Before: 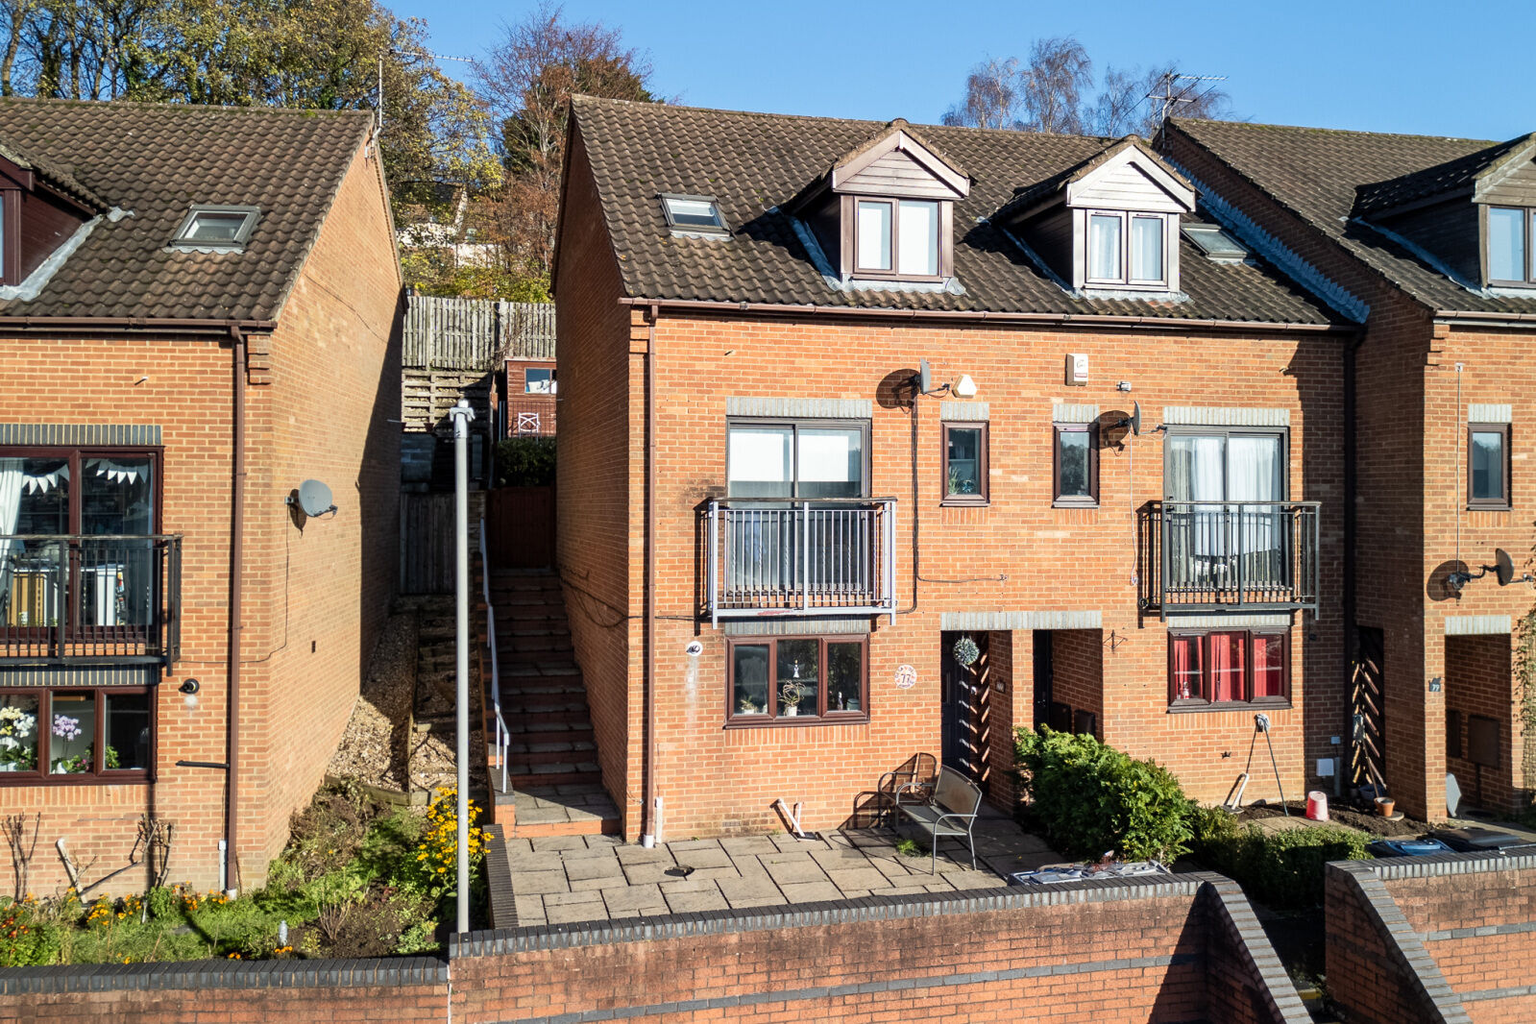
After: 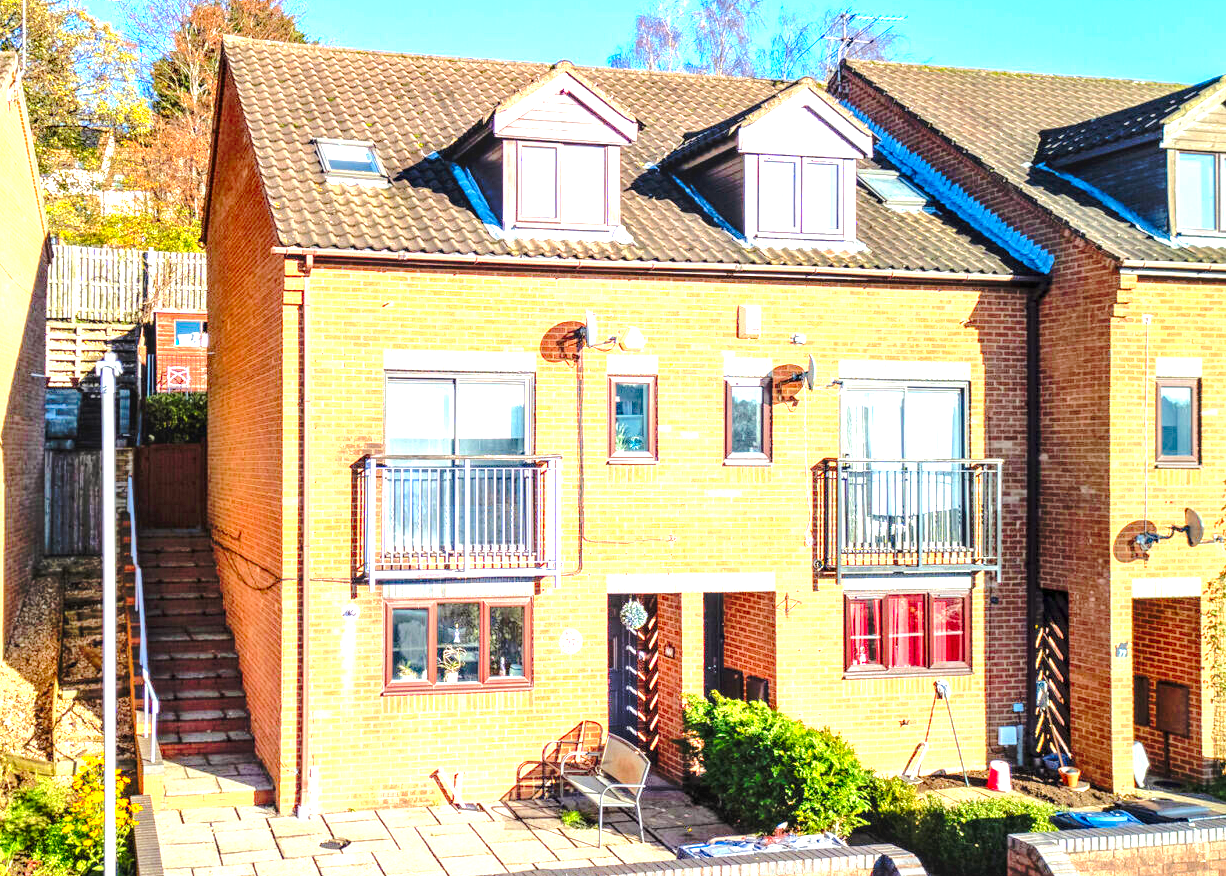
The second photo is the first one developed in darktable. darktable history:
contrast brightness saturation: saturation 0.499
local contrast: detail 130%
crop: left 23.274%, top 5.911%, bottom 11.887%
color balance rgb: power › chroma 0.226%, power › hue 60.08°, linear chroma grading › shadows -6.6%, linear chroma grading › highlights -6.955%, linear chroma grading › global chroma -10.01%, linear chroma grading › mid-tones -8.36%, perceptual saturation grading › global saturation 4.543%, perceptual brilliance grading › mid-tones 10.676%, perceptual brilliance grading › shadows 15.729%, global vibrance 20%
base curve: curves: ch0 [(0, 0) (0.073, 0.04) (0.157, 0.139) (0.492, 0.492) (0.758, 0.758) (1, 1)], preserve colors none
tone equalizer: -8 EV 0.997 EV, -7 EV 1.02 EV, -6 EV 1.03 EV, -5 EV 0.971 EV, -4 EV 0.993 EV, -3 EV 0.723 EV, -2 EV 0.519 EV, -1 EV 0.229 EV, edges refinement/feathering 500, mask exposure compensation -1.57 EV, preserve details no
exposure: black level correction 0, exposure 1.39 EV, compensate highlight preservation false
